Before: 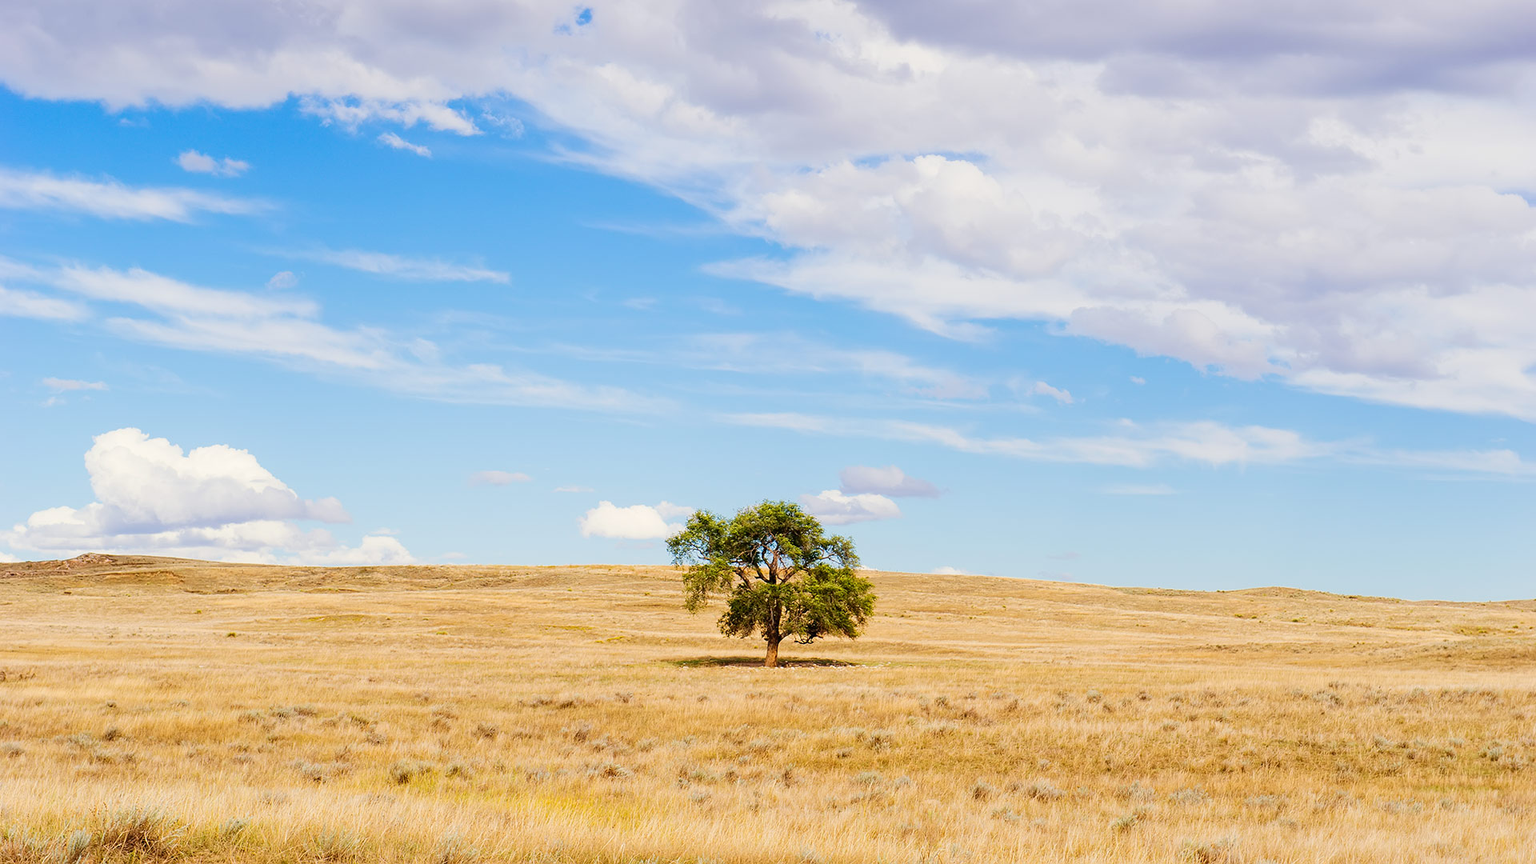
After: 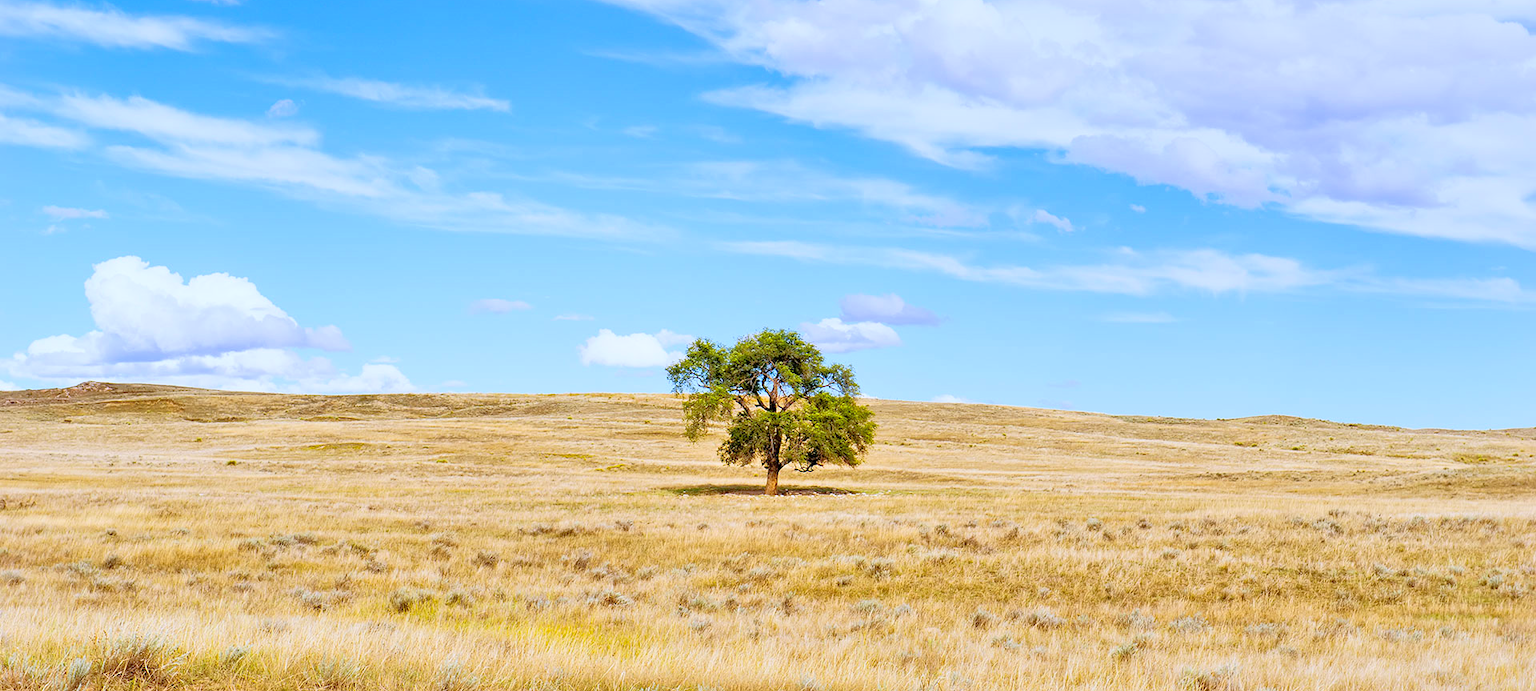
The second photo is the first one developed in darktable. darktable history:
contrast brightness saturation: contrast 0.24, brightness 0.09
white balance: red 0.948, green 1.02, blue 1.176
shadows and highlights: shadows 30
crop and rotate: top 19.998%
exposure: black level correction 0.002, exposure -0.1 EV, compensate highlight preservation false
tone equalizer: -7 EV 0.15 EV, -6 EV 0.6 EV, -5 EV 1.15 EV, -4 EV 1.33 EV, -3 EV 1.15 EV, -2 EV 0.6 EV, -1 EV 0.15 EV, mask exposure compensation -0.5 EV
